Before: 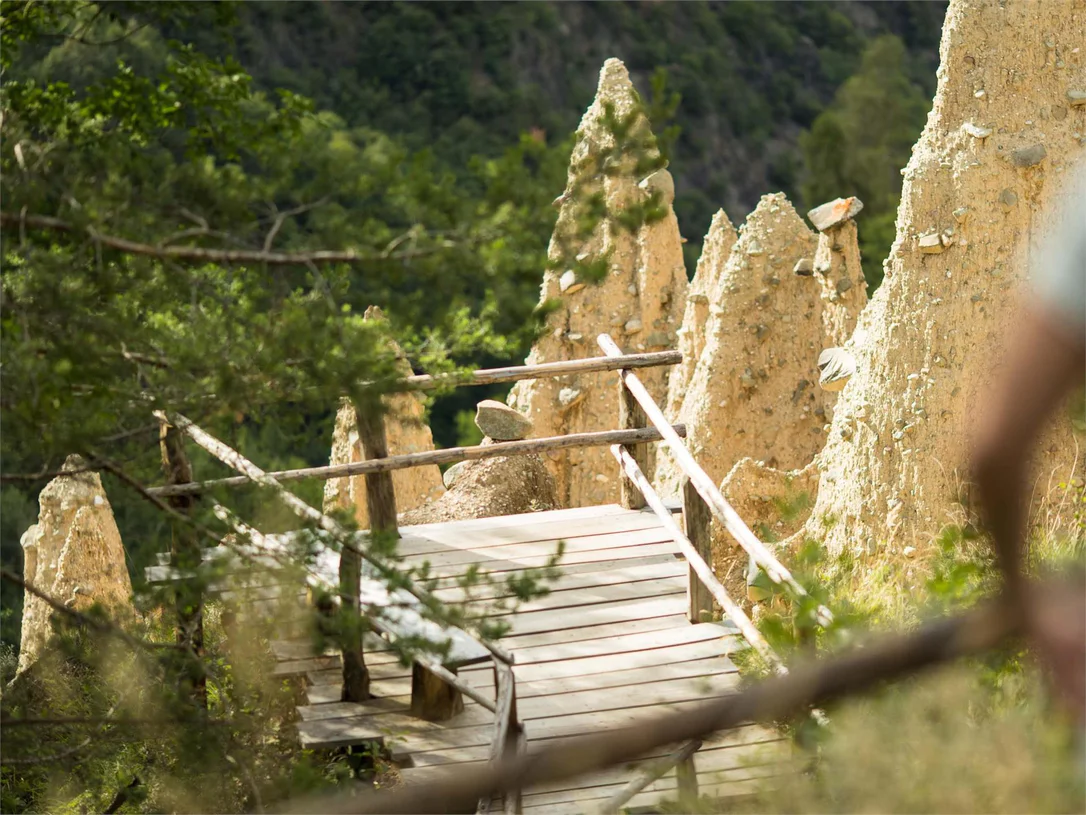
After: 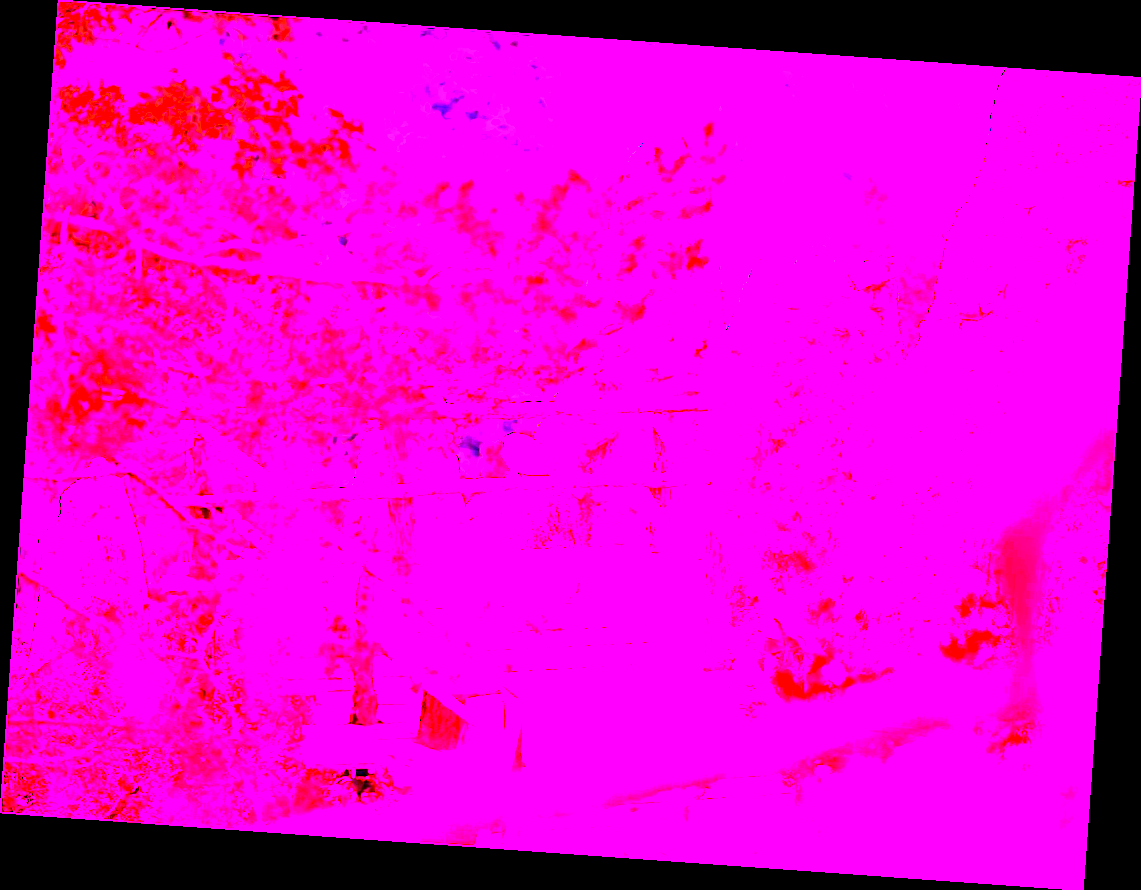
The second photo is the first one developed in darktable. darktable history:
white balance: red 8, blue 8
exposure: black level correction 0.001, exposure 0.5 EV, compensate exposure bias true, compensate highlight preservation false
rotate and perspective: rotation 4.1°, automatic cropping off
contrast brightness saturation: contrast 0.4, brightness 0.05, saturation 0.25
